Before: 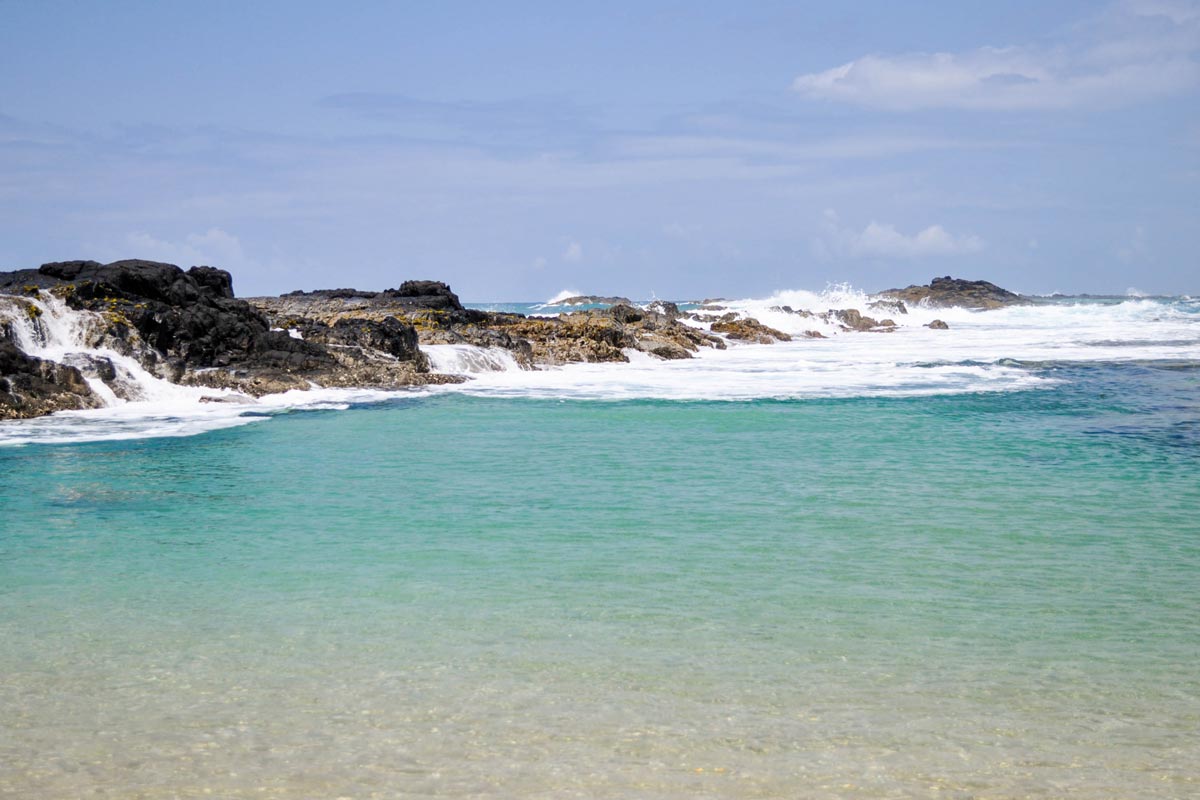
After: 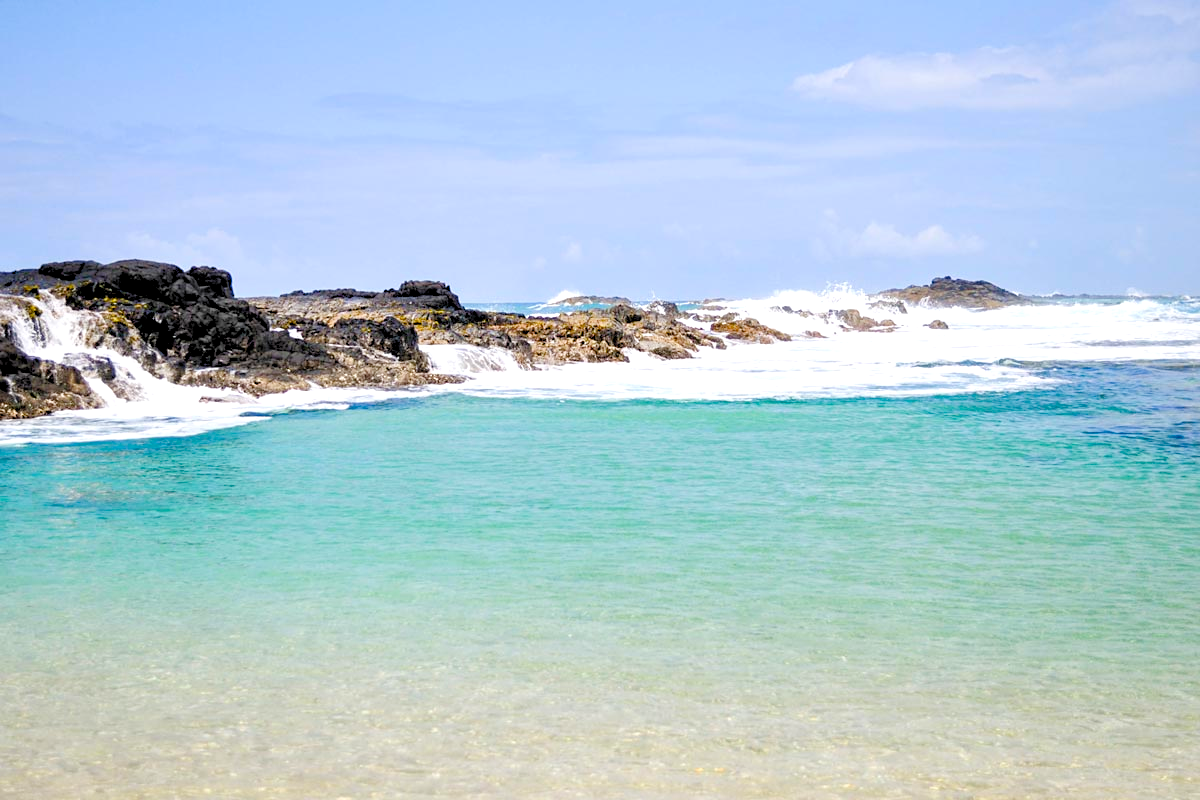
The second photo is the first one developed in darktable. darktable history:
color balance rgb: perceptual saturation grading › global saturation 20%, perceptual saturation grading › highlights -25%, perceptual saturation grading › shadows 25%
levels: black 3.83%, white 90.64%, levels [0.044, 0.416, 0.908]
sharpen: amount 0.2
